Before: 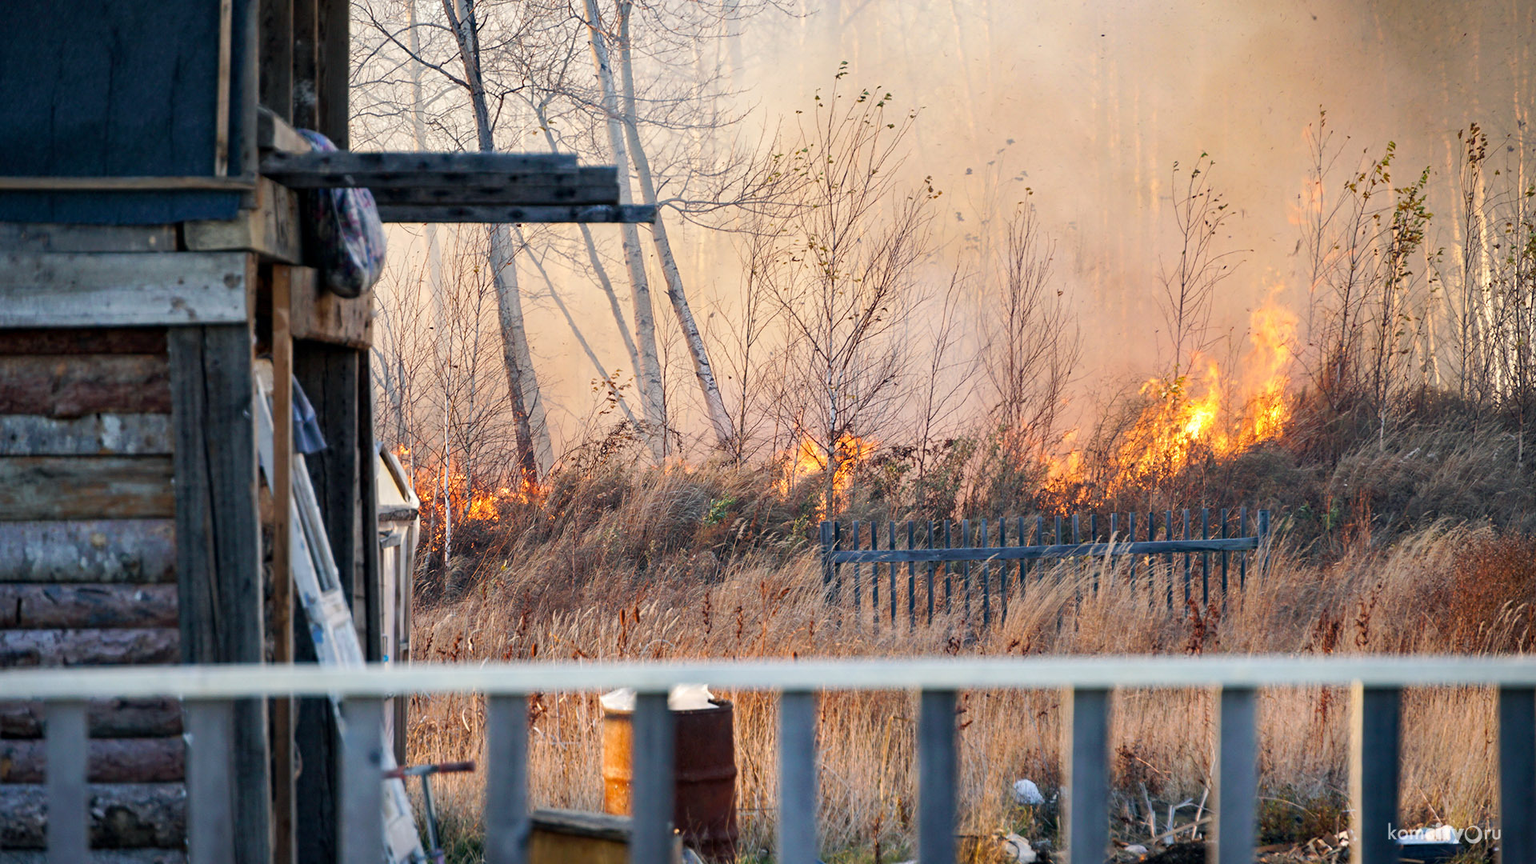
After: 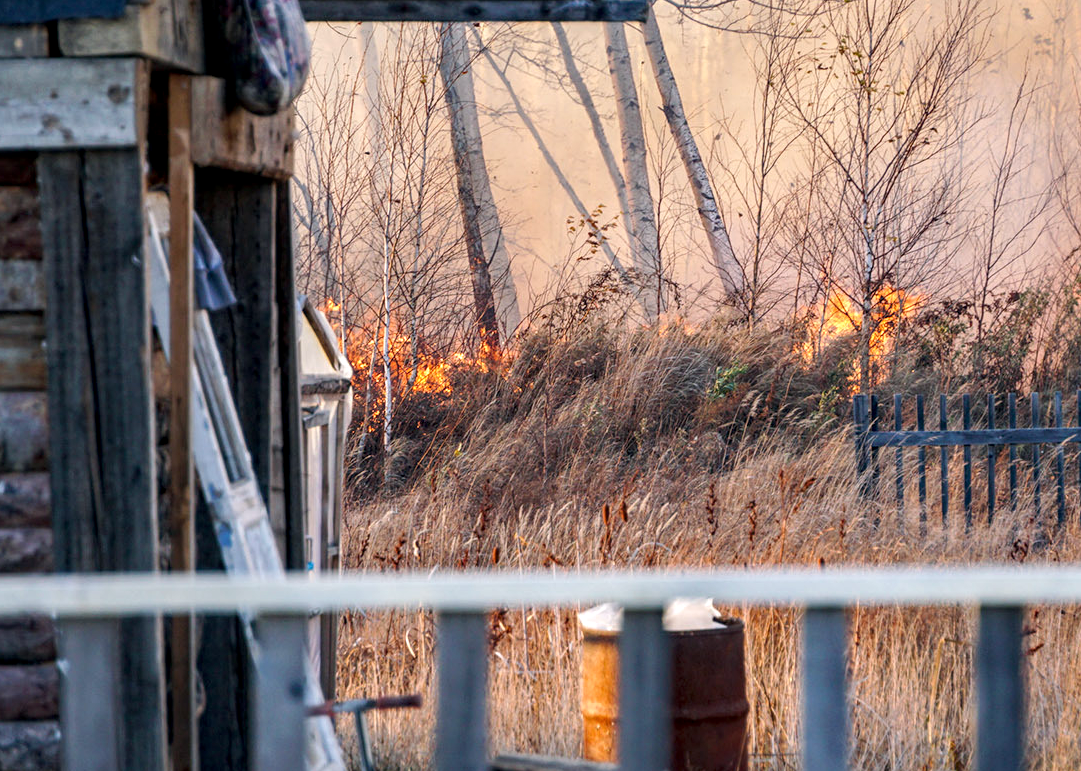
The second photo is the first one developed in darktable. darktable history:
crop: left 8.966%, top 23.852%, right 34.699%, bottom 4.703%
local contrast: detail 130%
white balance: red 1.009, blue 1.027
